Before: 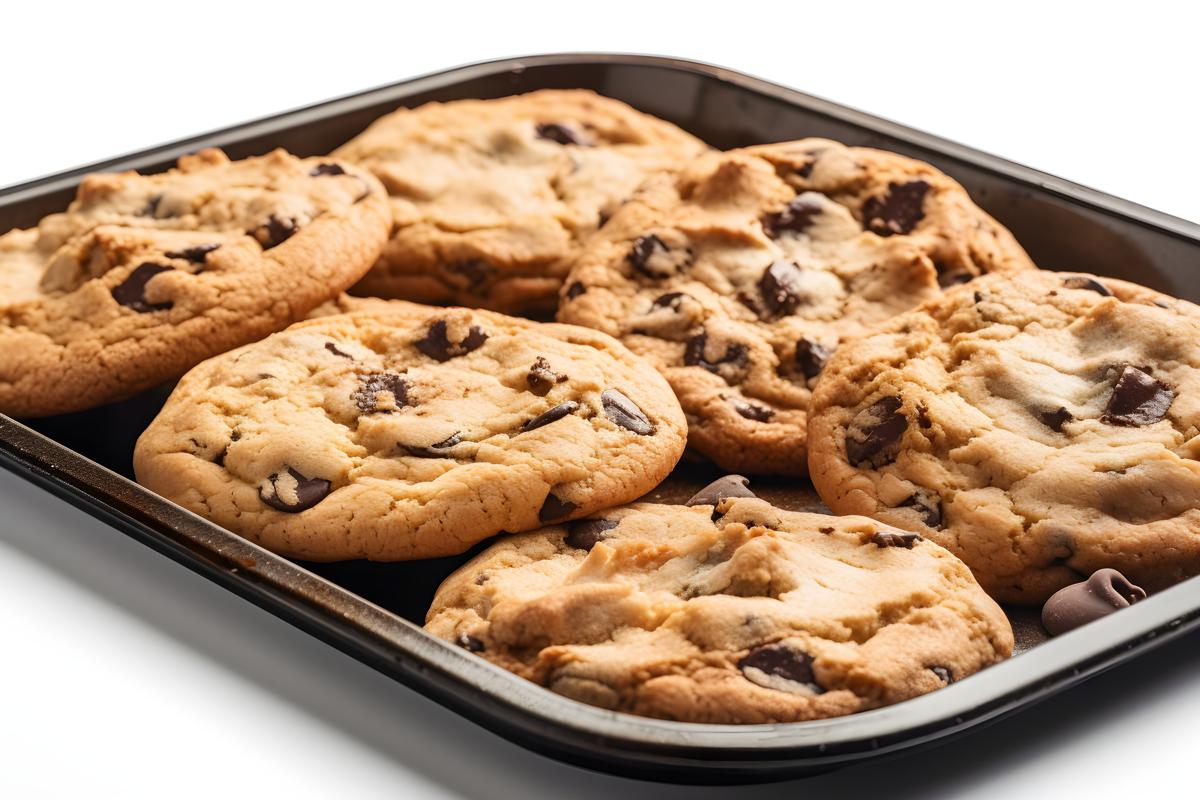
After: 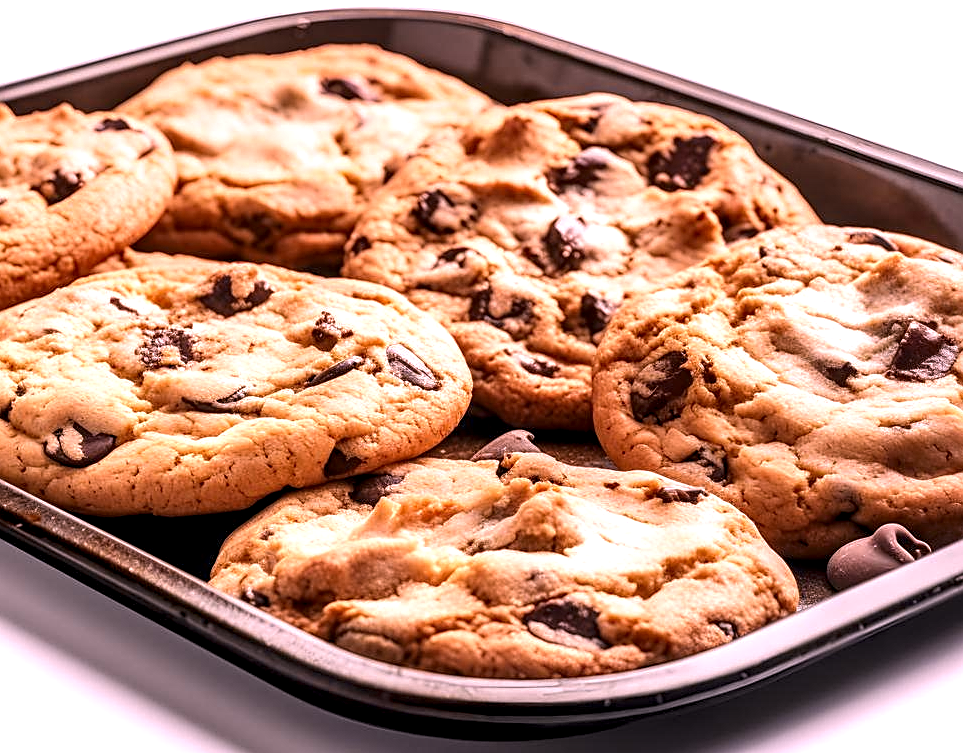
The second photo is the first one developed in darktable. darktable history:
exposure: black level correction 0, exposure 0.2 EV, compensate exposure bias true, compensate highlight preservation false
local contrast: highlights 60%, shadows 60%, detail 160%
sharpen: on, module defaults
white balance: red 1.188, blue 1.11
crop and rotate: left 17.959%, top 5.771%, right 1.742%
